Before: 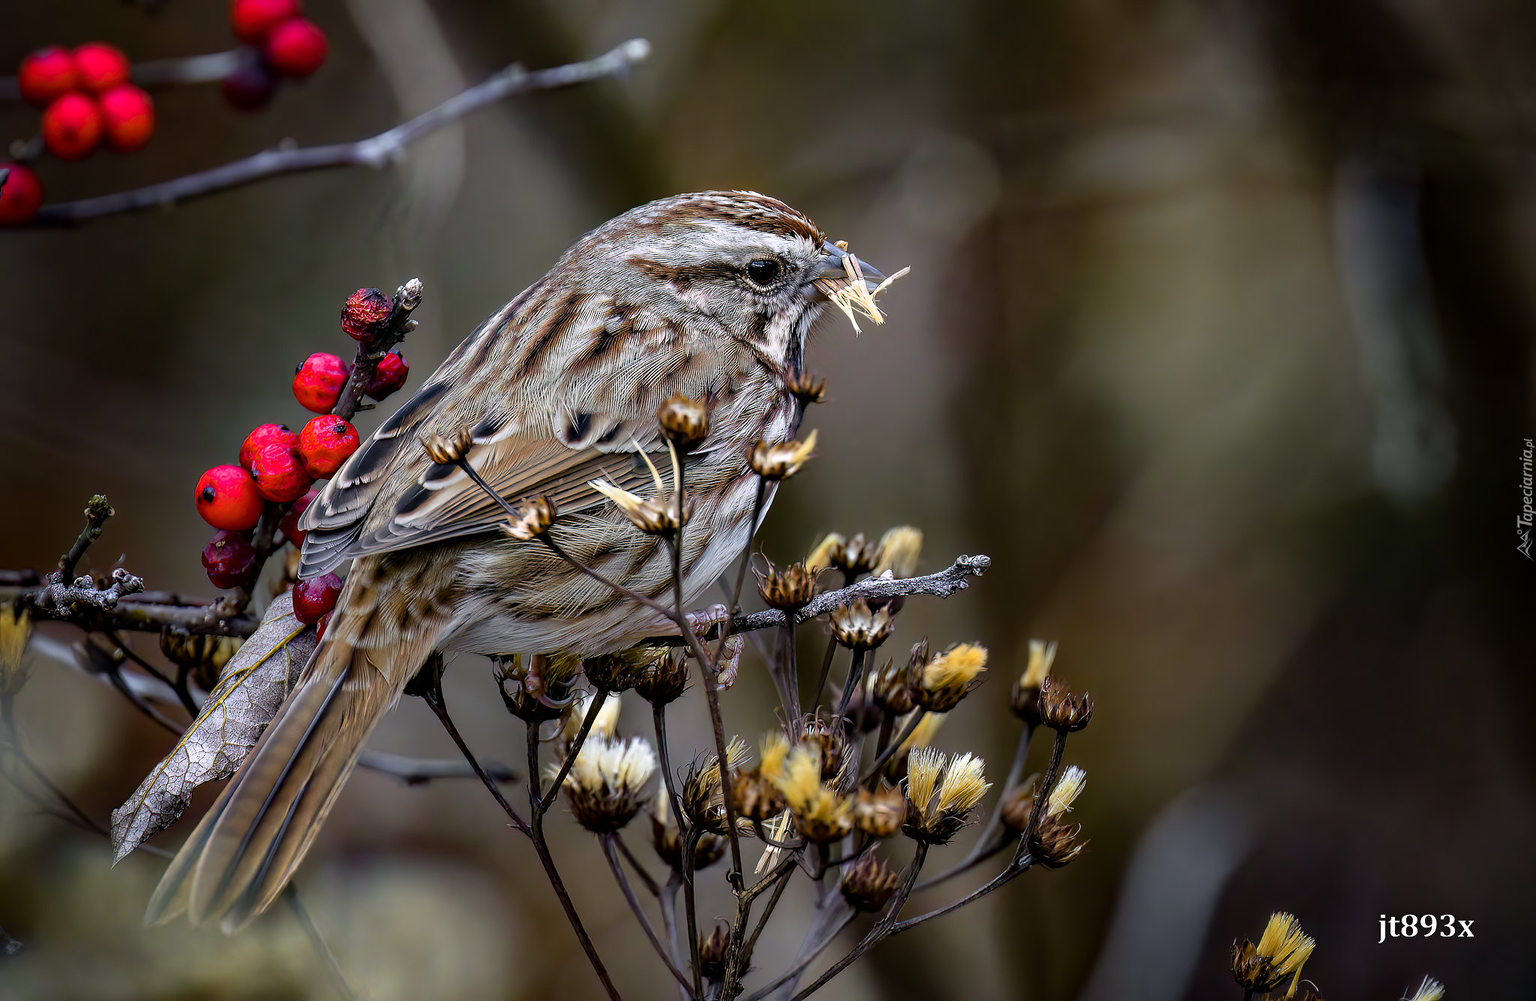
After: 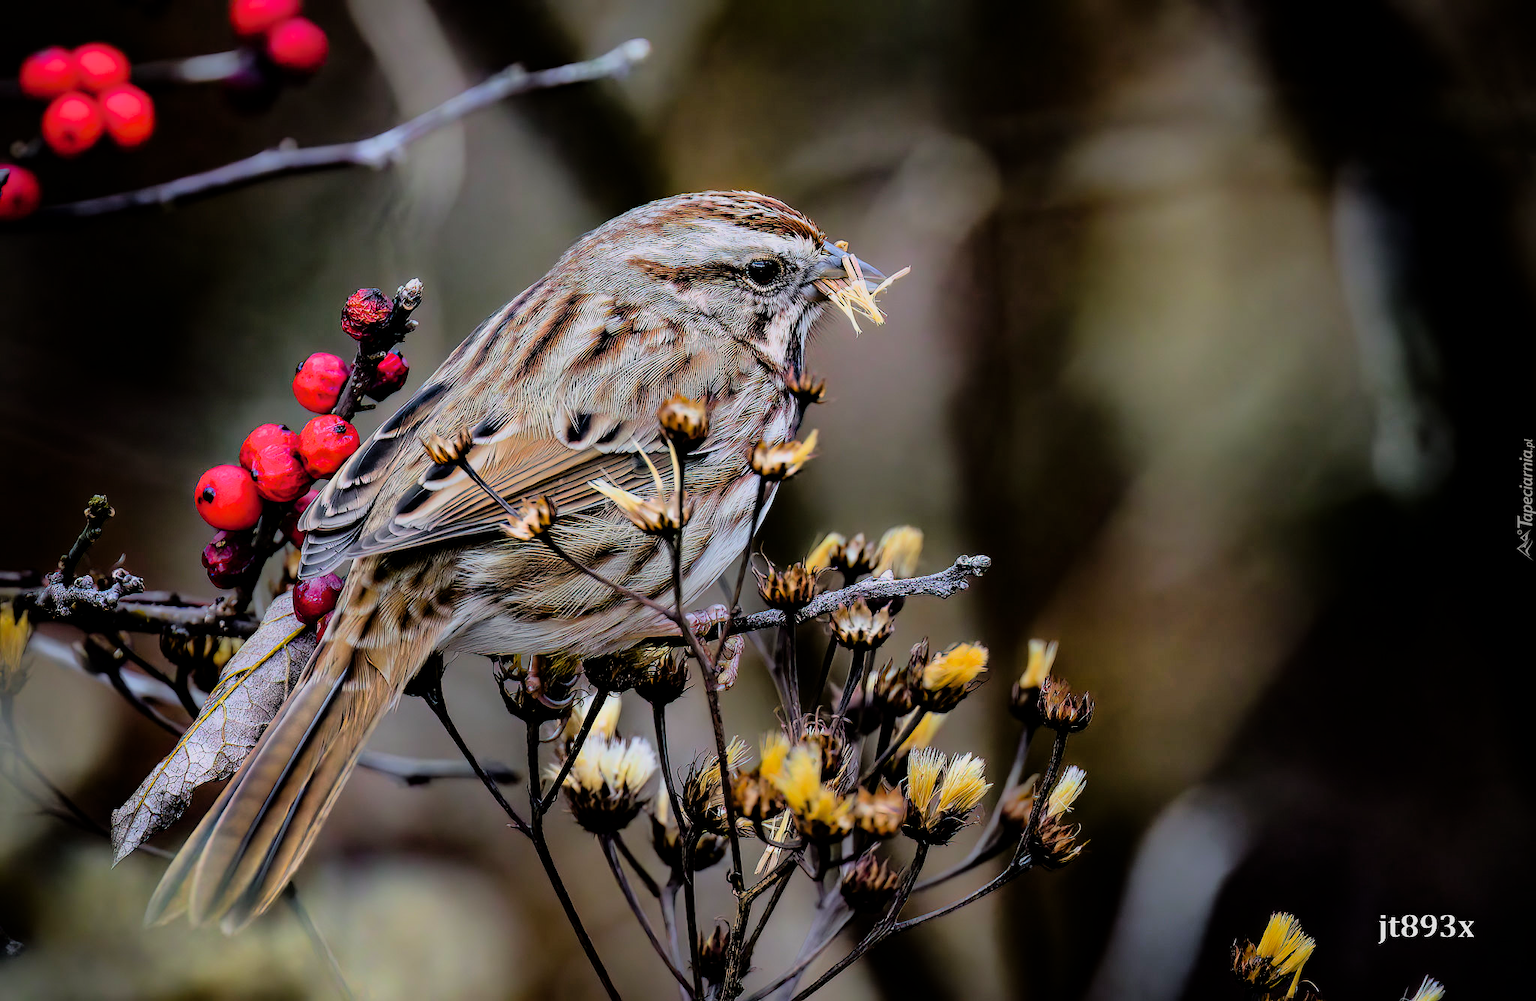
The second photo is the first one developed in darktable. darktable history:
tone equalizer: -8 EV -0.718 EV, -7 EV -0.705 EV, -6 EV -0.568 EV, -5 EV -0.39 EV, -3 EV 0.397 EV, -2 EV 0.6 EV, -1 EV 0.689 EV, +0 EV 0.749 EV, mask exposure compensation -0.489 EV
shadows and highlights: on, module defaults
filmic rgb: middle gray luminance 28.95%, black relative exposure -10.25 EV, white relative exposure 5.48 EV, target black luminance 0%, hardness 3.93, latitude 2.1%, contrast 1.125, highlights saturation mix 6.24%, shadows ↔ highlights balance 15.27%, color science v6 (2022), iterations of high-quality reconstruction 0
